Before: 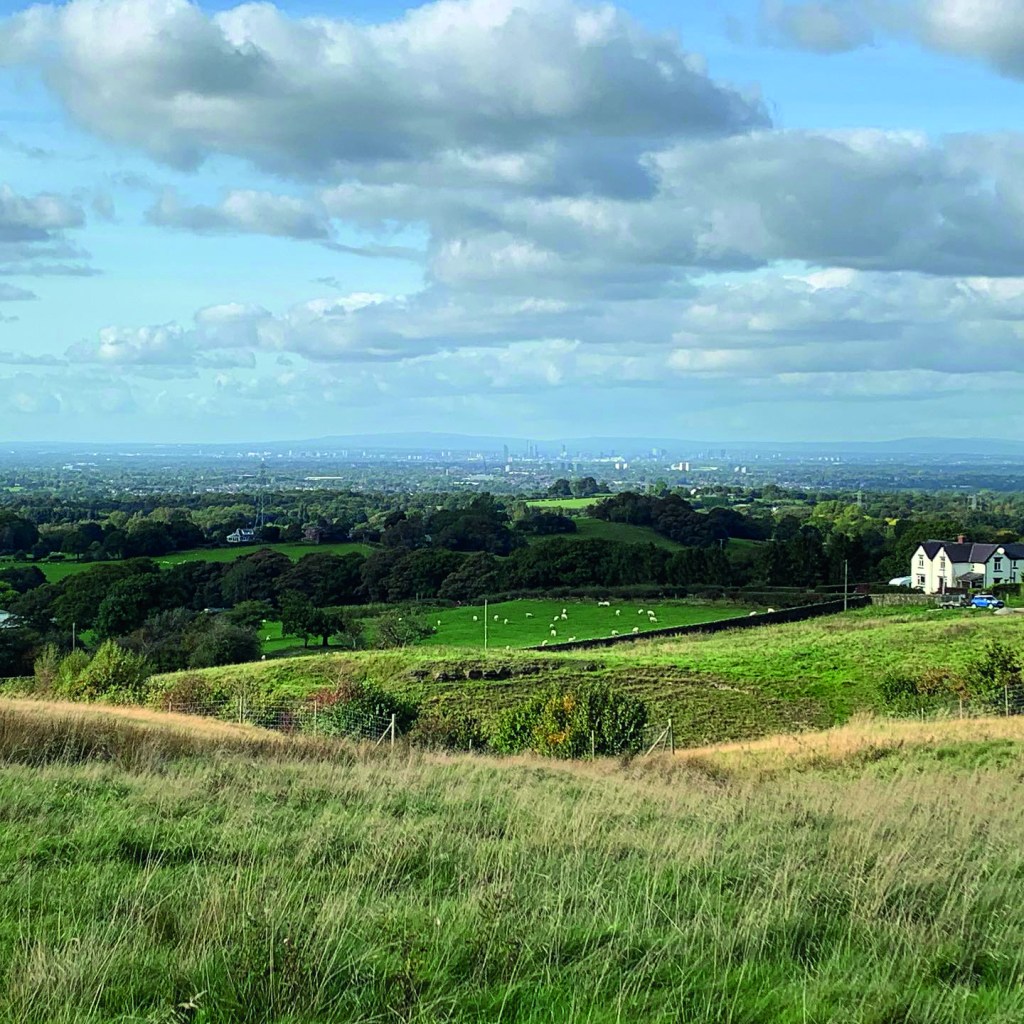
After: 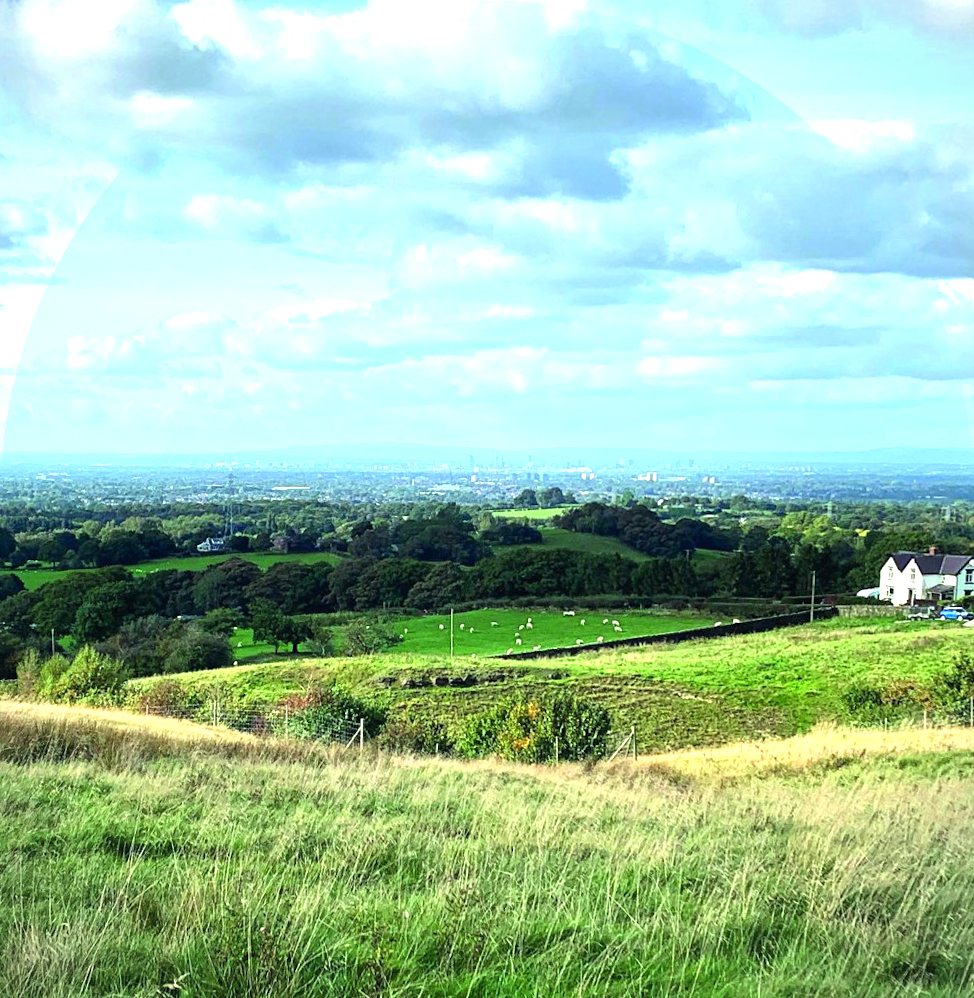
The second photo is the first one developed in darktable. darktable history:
exposure: exposure 0.999 EV, compensate highlight preservation false
rotate and perspective: rotation 0.074°, lens shift (vertical) 0.096, lens shift (horizontal) -0.041, crop left 0.043, crop right 0.952, crop top 0.024, crop bottom 0.979
white balance: red 0.978, blue 0.999
vignetting: fall-off start 100%, fall-off radius 64.94%, automatic ratio true, unbound false
